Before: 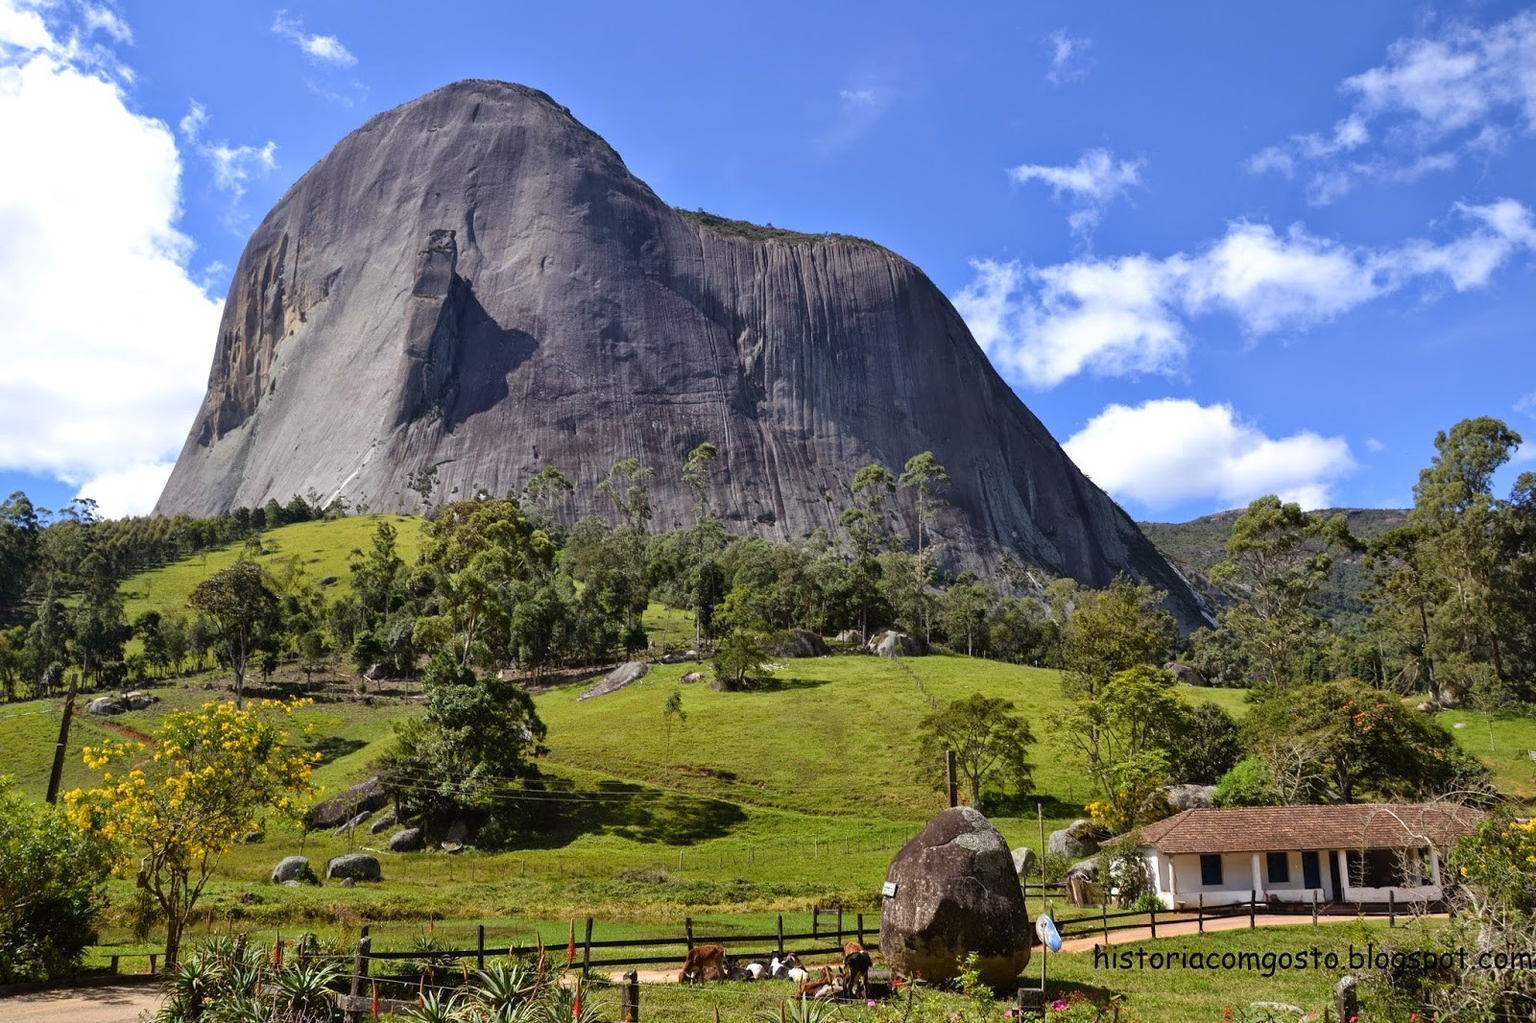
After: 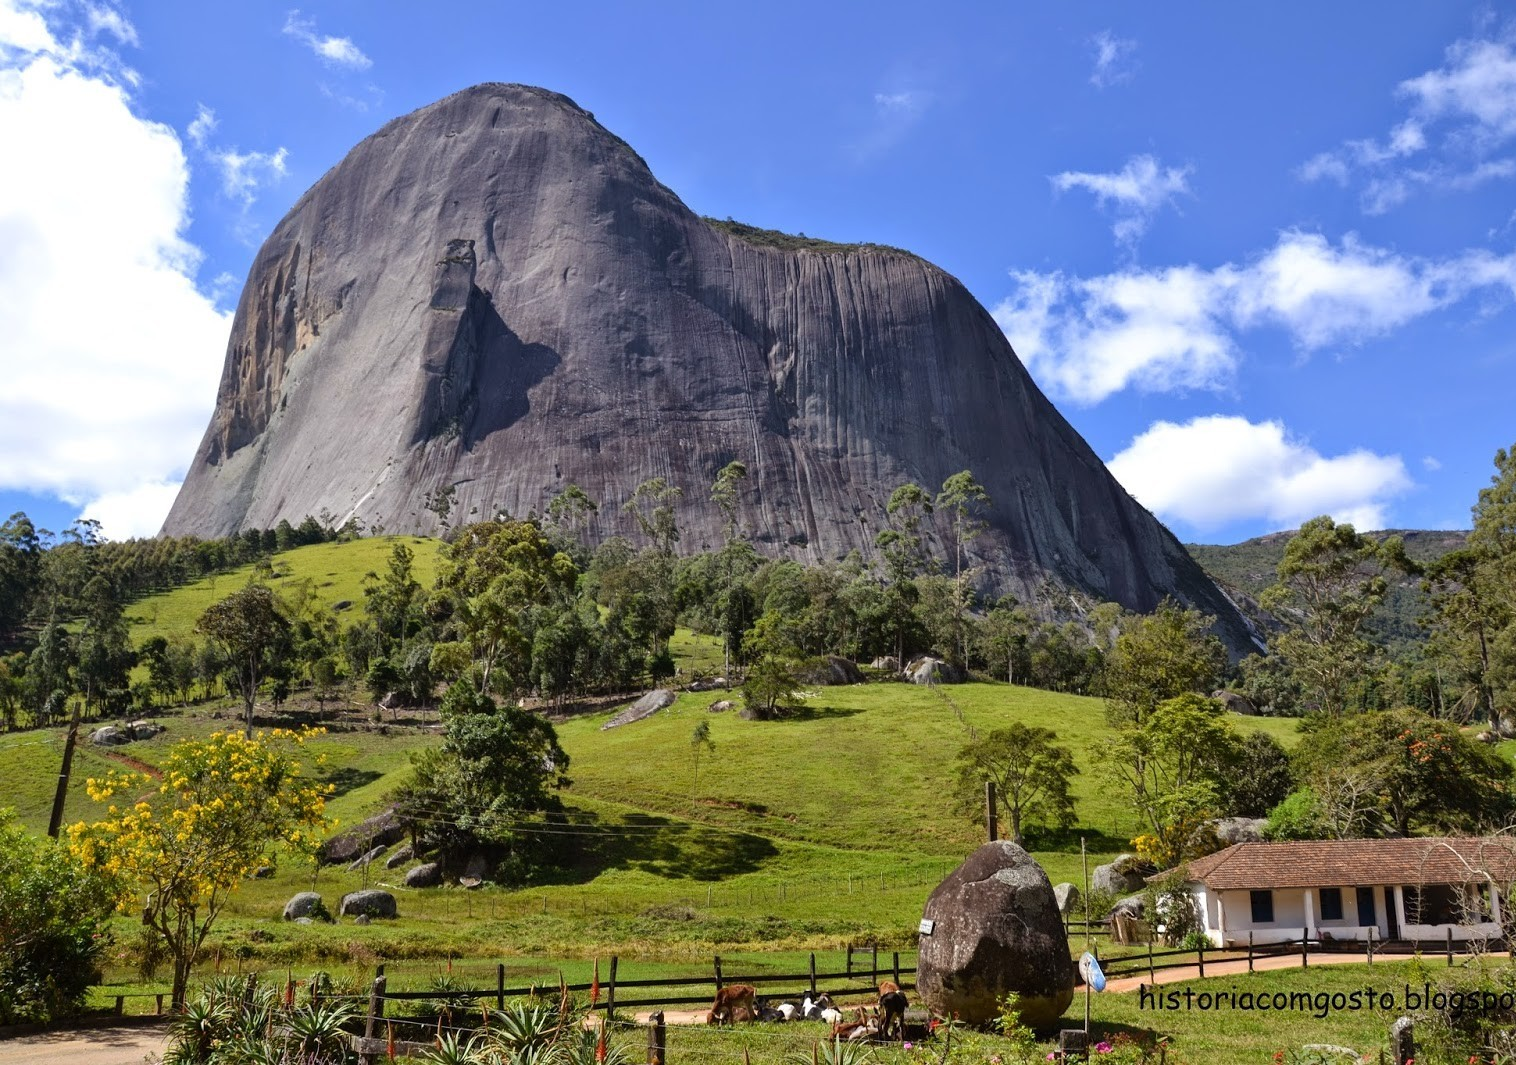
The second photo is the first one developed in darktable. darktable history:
crop and rotate: left 0%, right 5.218%
